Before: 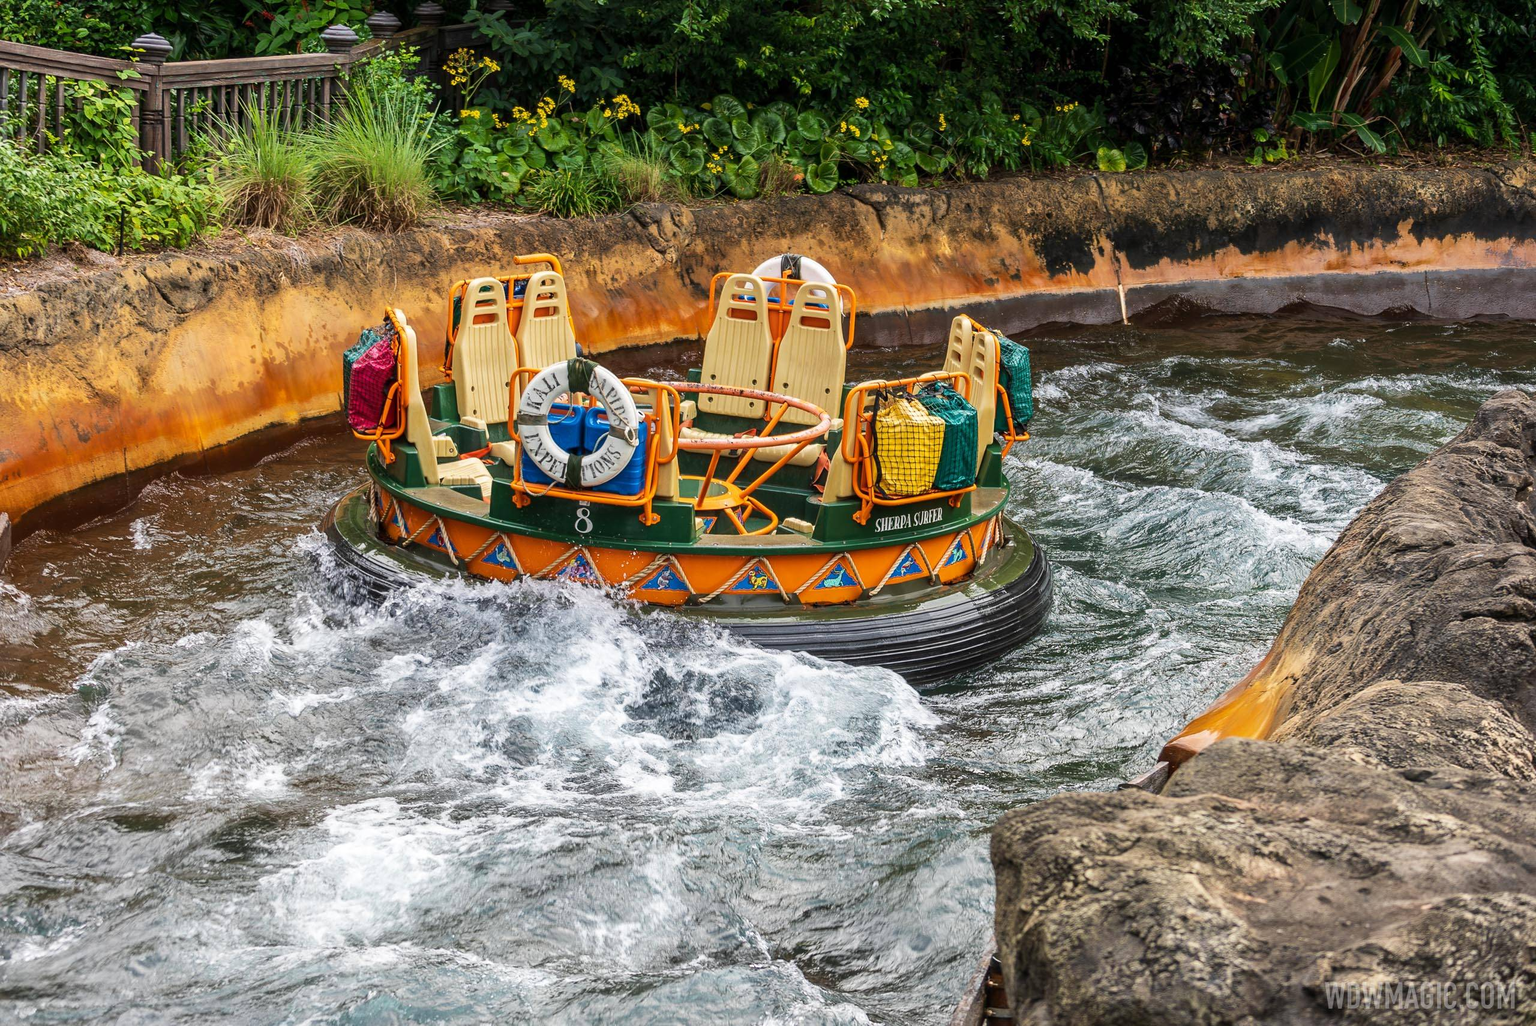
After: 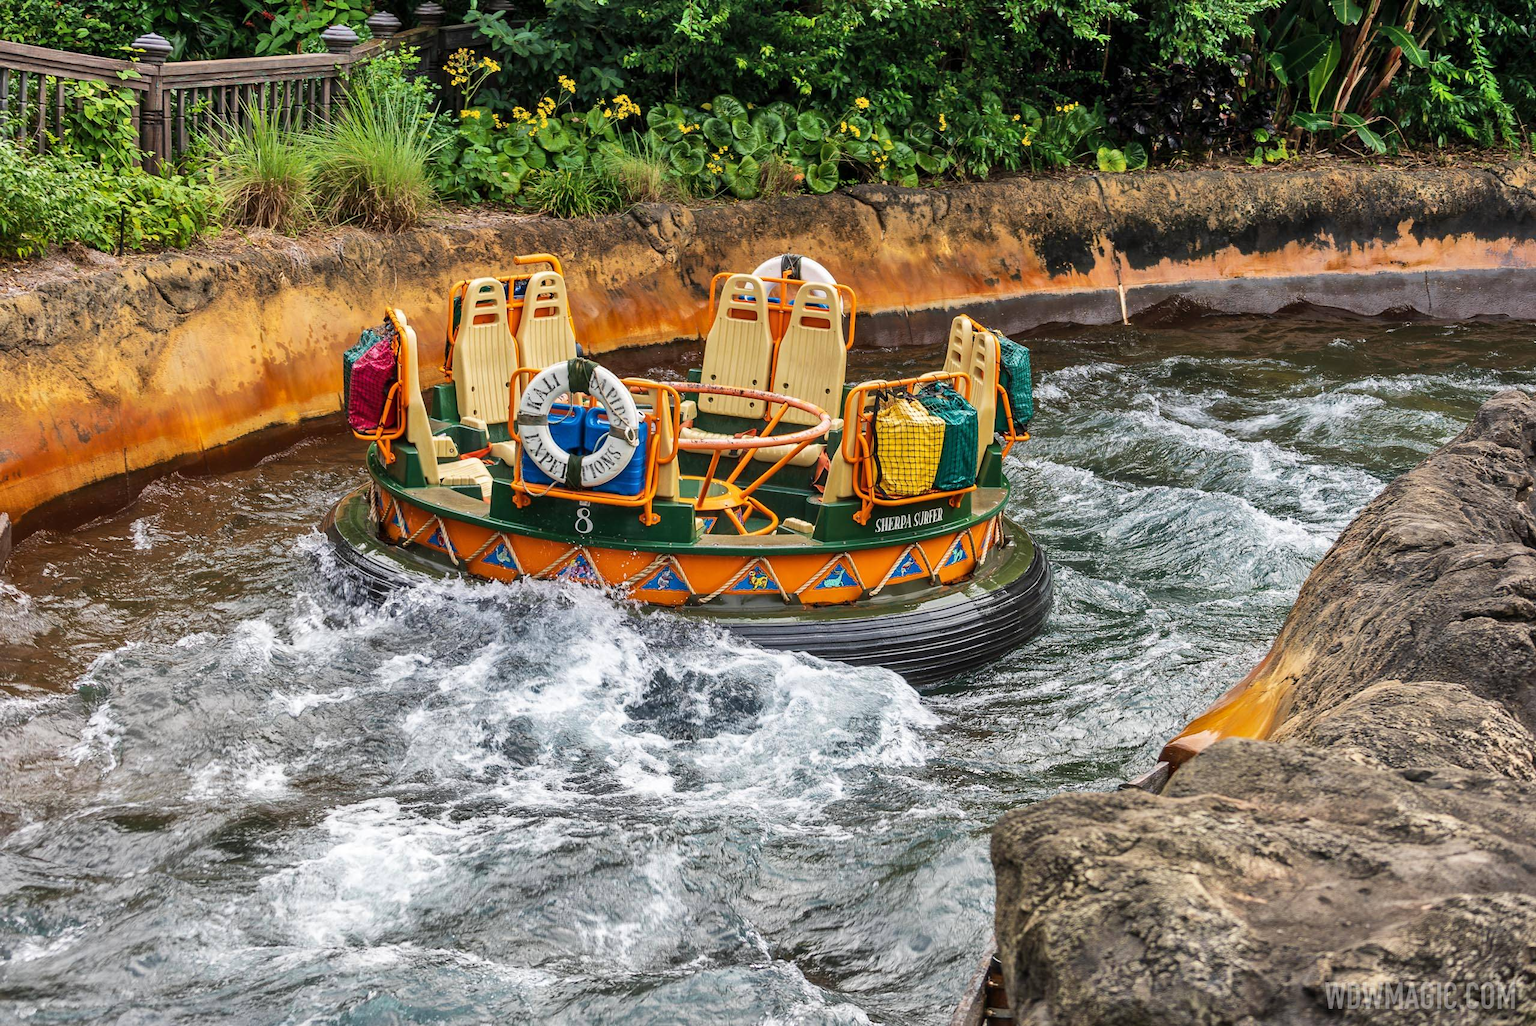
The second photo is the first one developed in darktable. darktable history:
shadows and highlights: shadows 60.06, soften with gaussian
